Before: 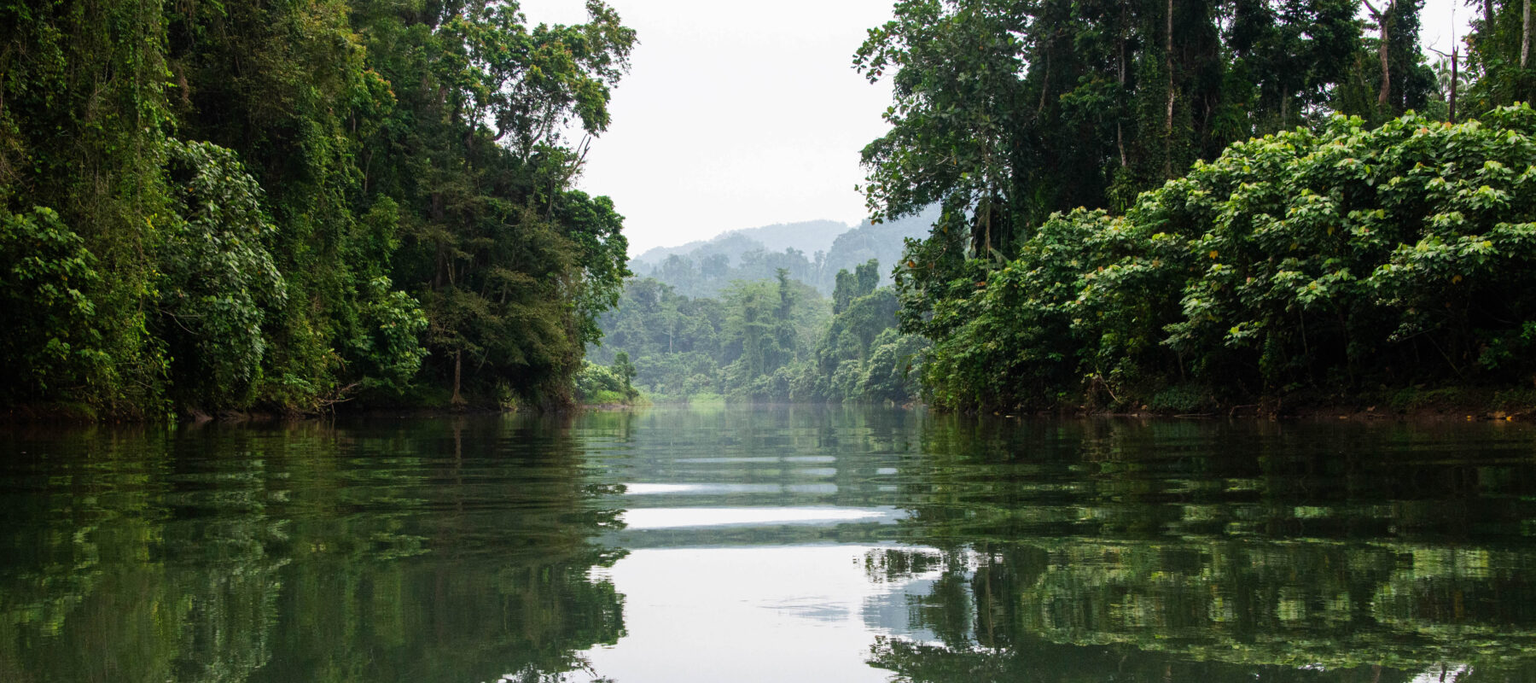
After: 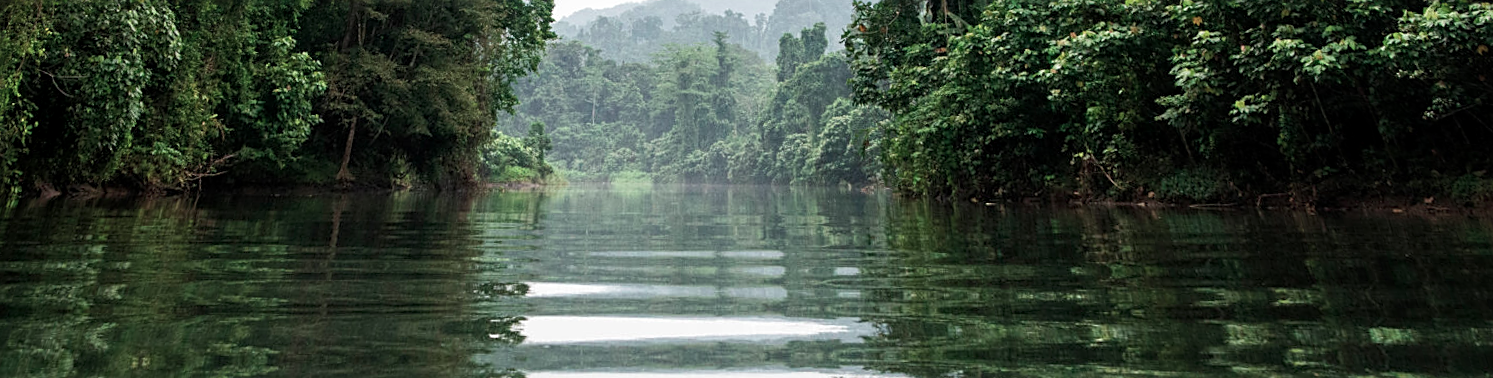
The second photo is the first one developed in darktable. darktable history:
crop and rotate: top 26.056%, bottom 25.543%
sharpen: on, module defaults
local contrast: highlights 100%, shadows 100%, detail 120%, midtone range 0.2
color contrast: blue-yellow contrast 0.7
rotate and perspective: rotation 0.72°, lens shift (vertical) -0.352, lens shift (horizontal) -0.051, crop left 0.152, crop right 0.859, crop top 0.019, crop bottom 0.964
